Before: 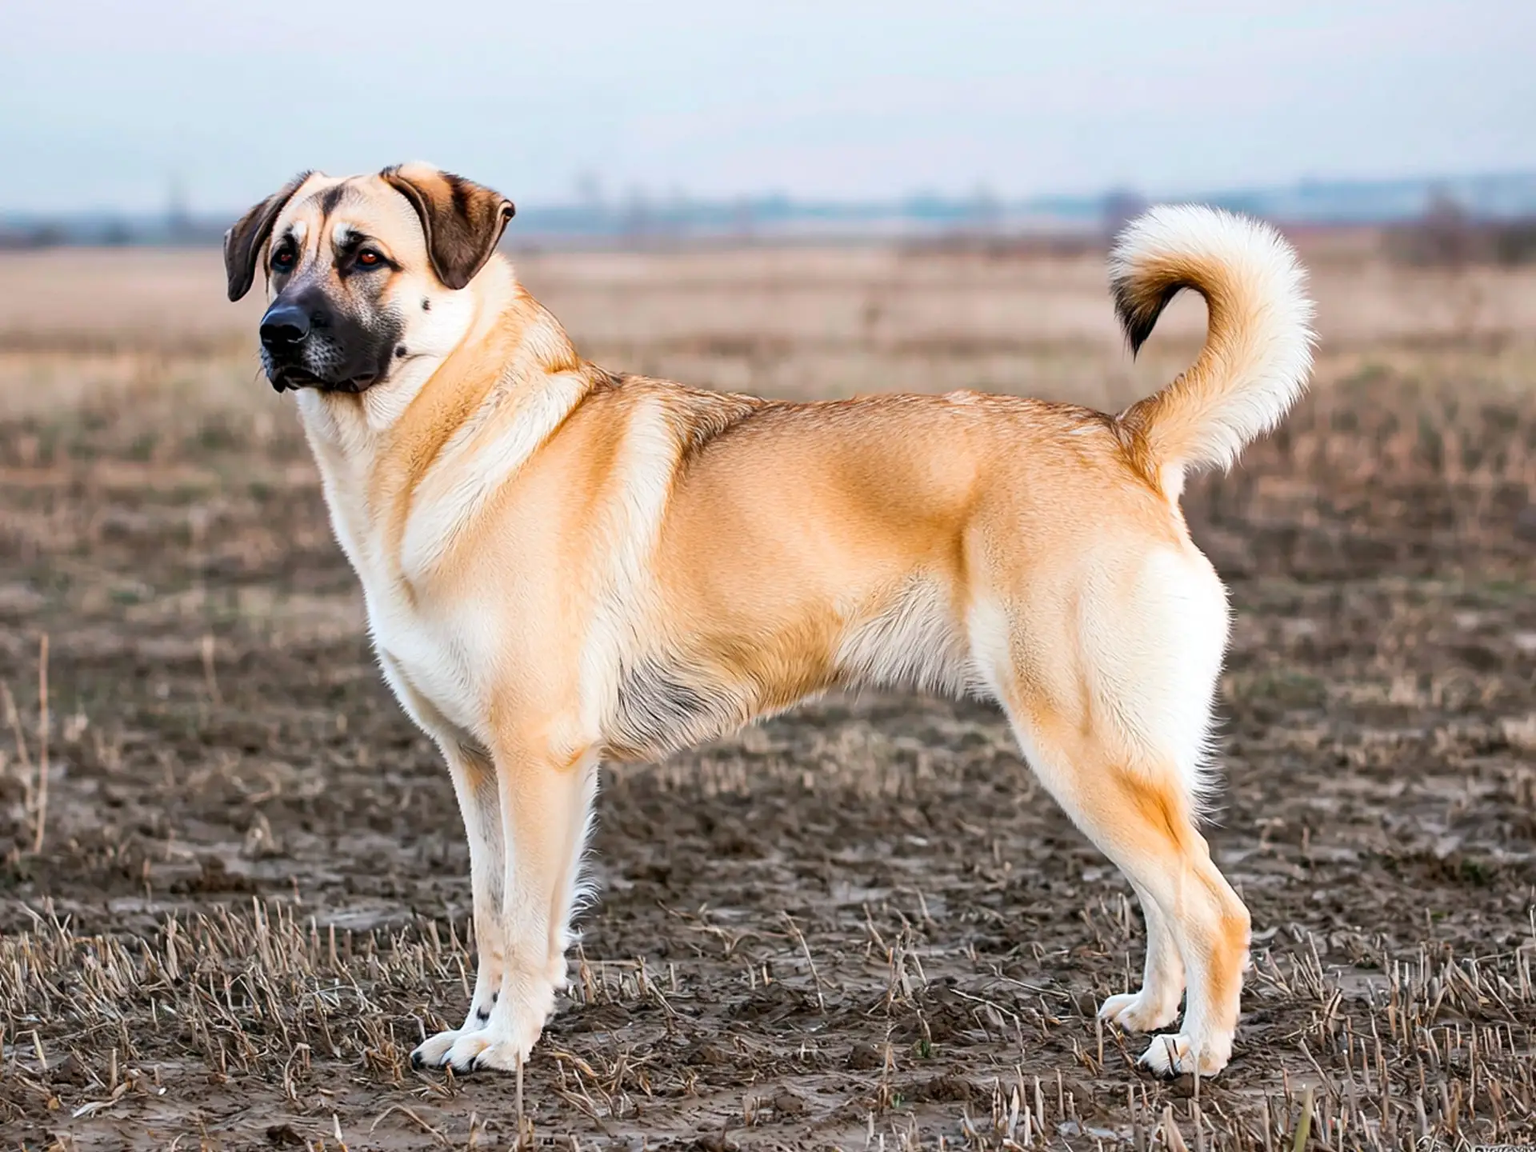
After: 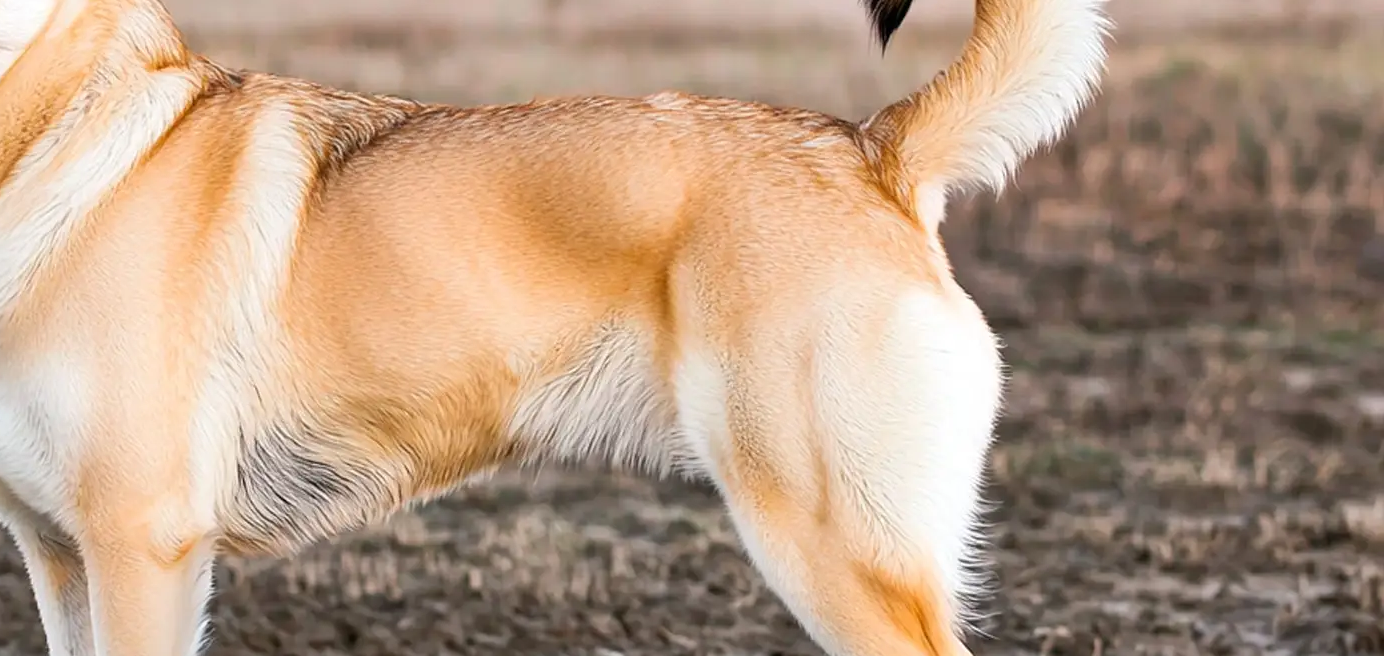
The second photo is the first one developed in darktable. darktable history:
crop and rotate: left 27.91%, top 27.524%, bottom 26.903%
